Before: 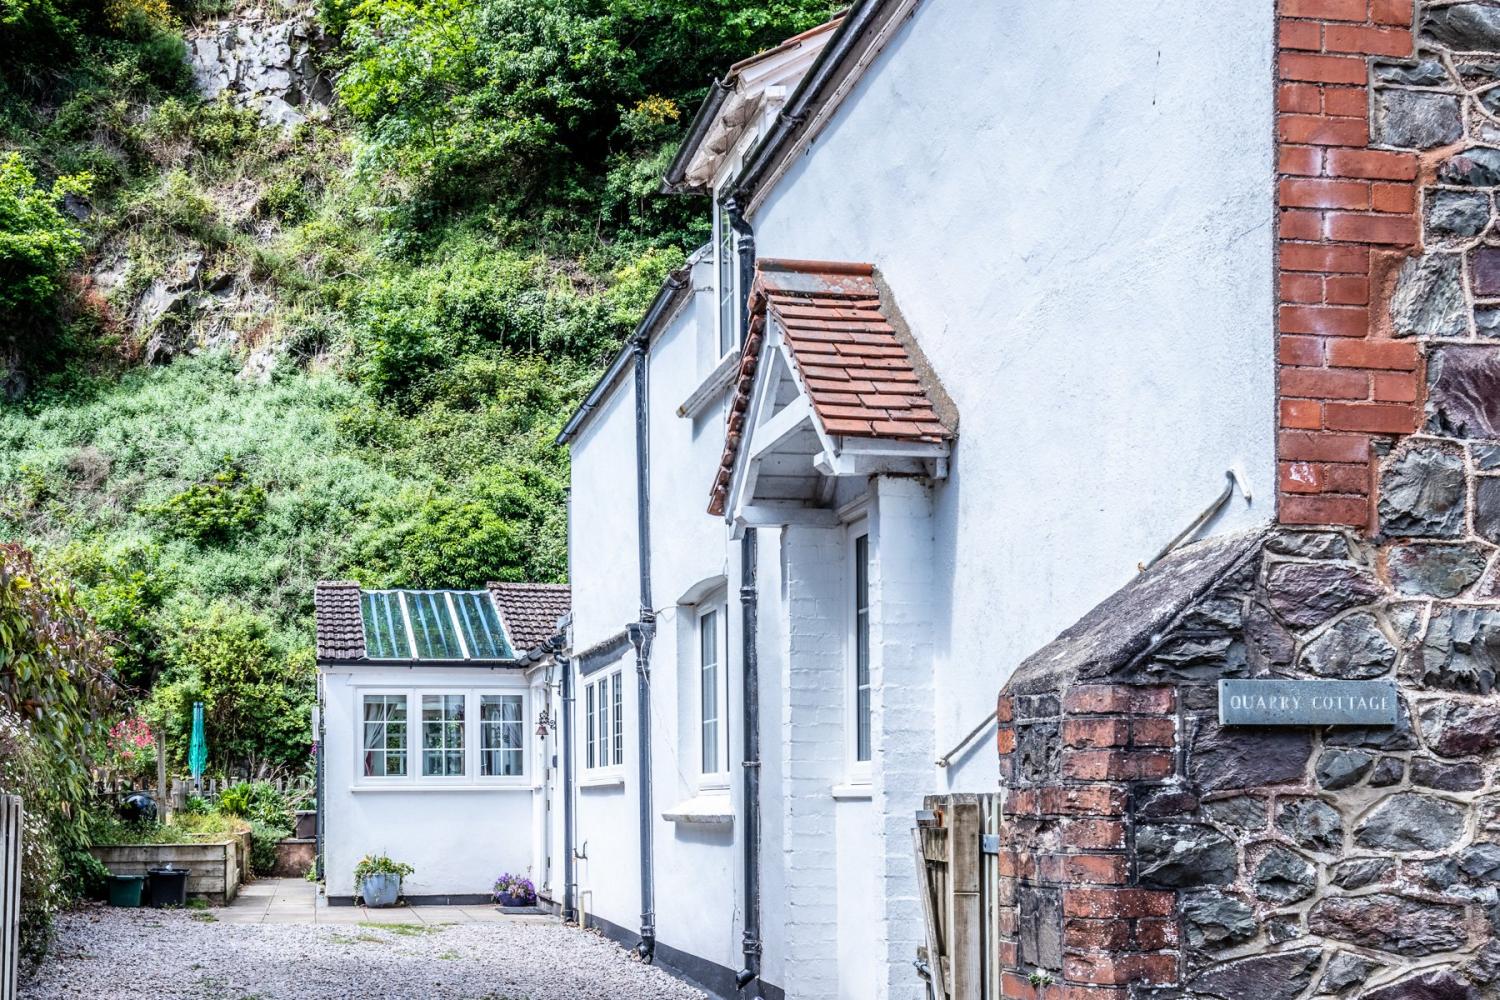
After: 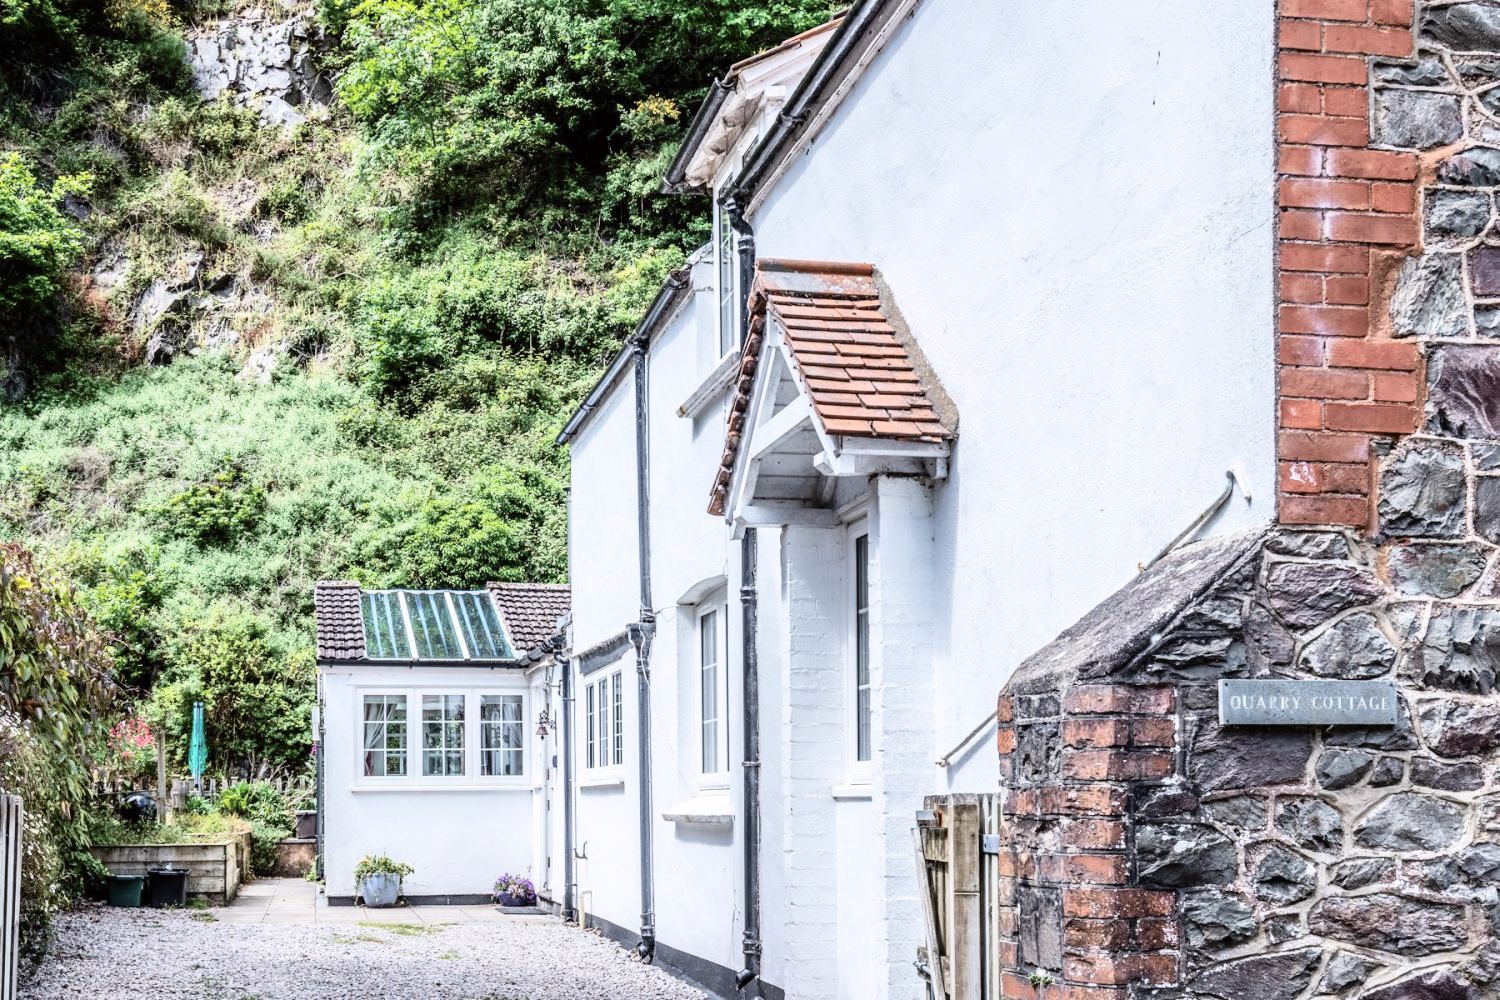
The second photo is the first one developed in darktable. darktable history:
tone curve: curves: ch0 [(0, 0) (0.739, 0.837) (1, 1)]; ch1 [(0, 0) (0.226, 0.261) (0.383, 0.397) (0.462, 0.473) (0.498, 0.502) (0.521, 0.52) (0.578, 0.57) (1, 1)]; ch2 [(0, 0) (0.438, 0.456) (0.5, 0.5) (0.547, 0.557) (0.597, 0.58) (0.629, 0.603) (1, 1)], color space Lab, independent channels, preserve colors none
